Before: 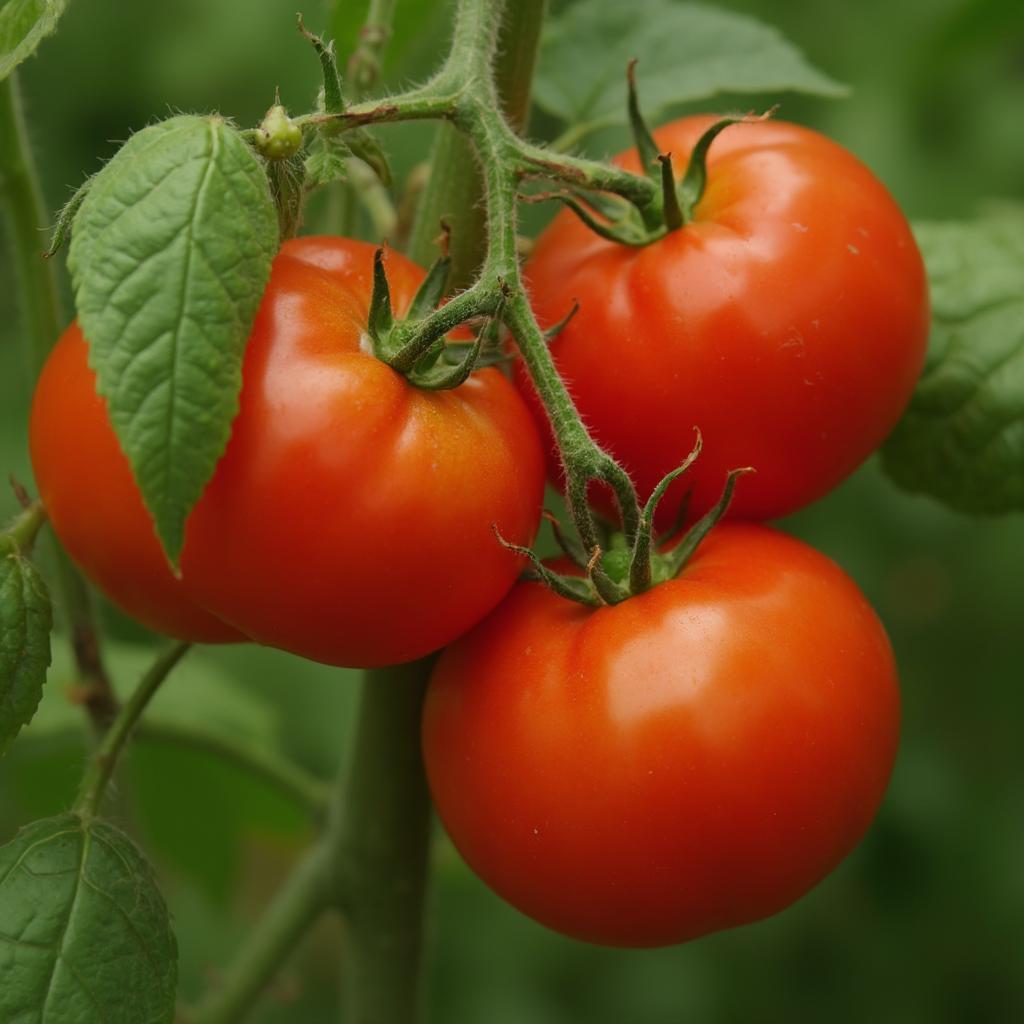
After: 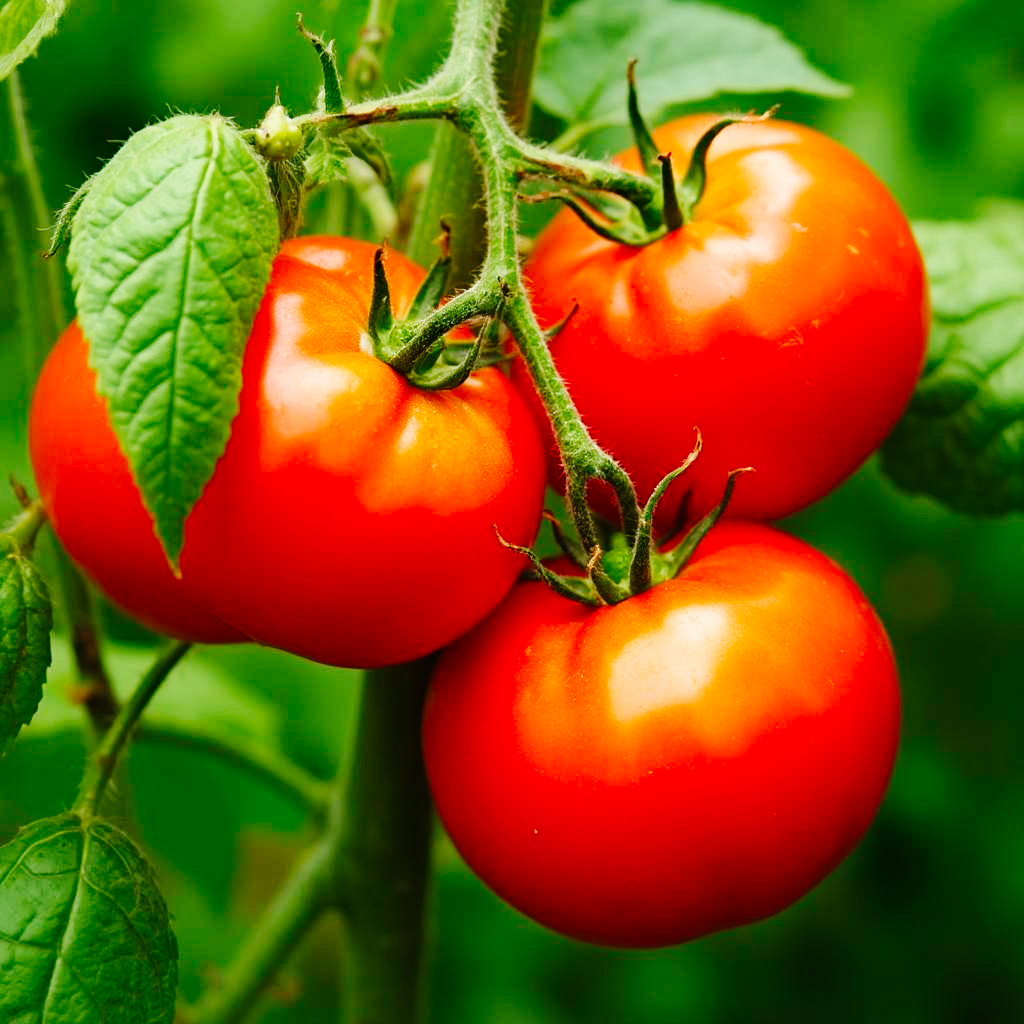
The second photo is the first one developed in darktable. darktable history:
base curve: curves: ch0 [(0, 0) (0, 0) (0.002, 0.001) (0.008, 0.003) (0.019, 0.011) (0.037, 0.037) (0.064, 0.11) (0.102, 0.232) (0.152, 0.379) (0.216, 0.524) (0.296, 0.665) (0.394, 0.789) (0.512, 0.881) (0.651, 0.945) (0.813, 0.986) (1, 1)], preserve colors none
haze removal: compatibility mode true, adaptive false
